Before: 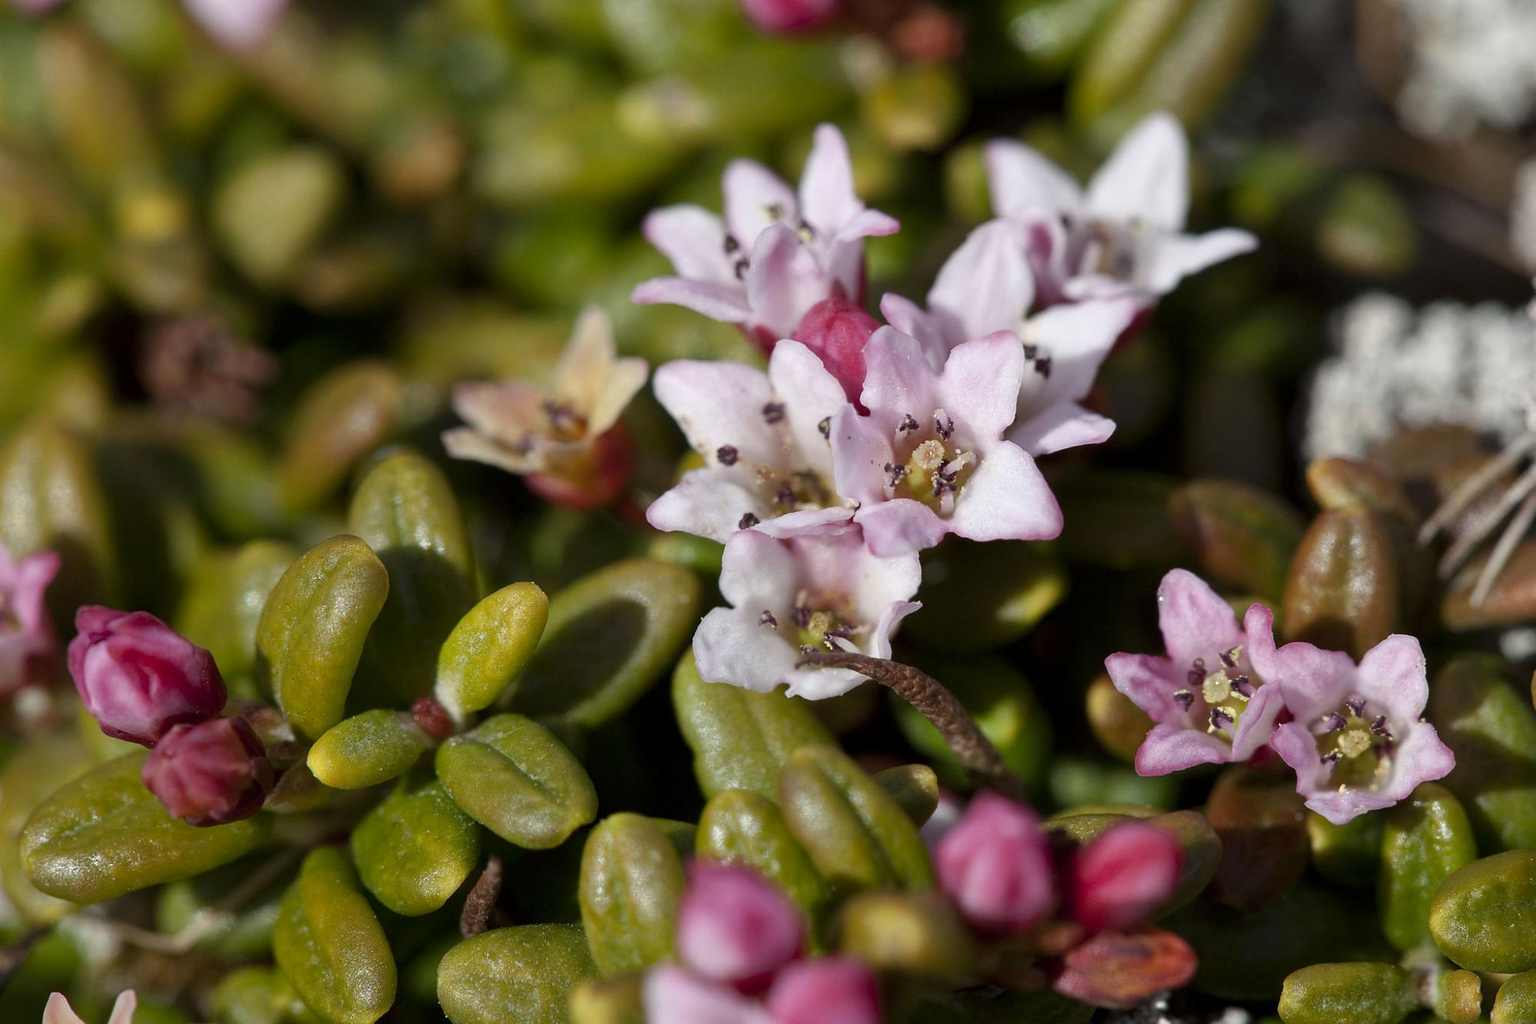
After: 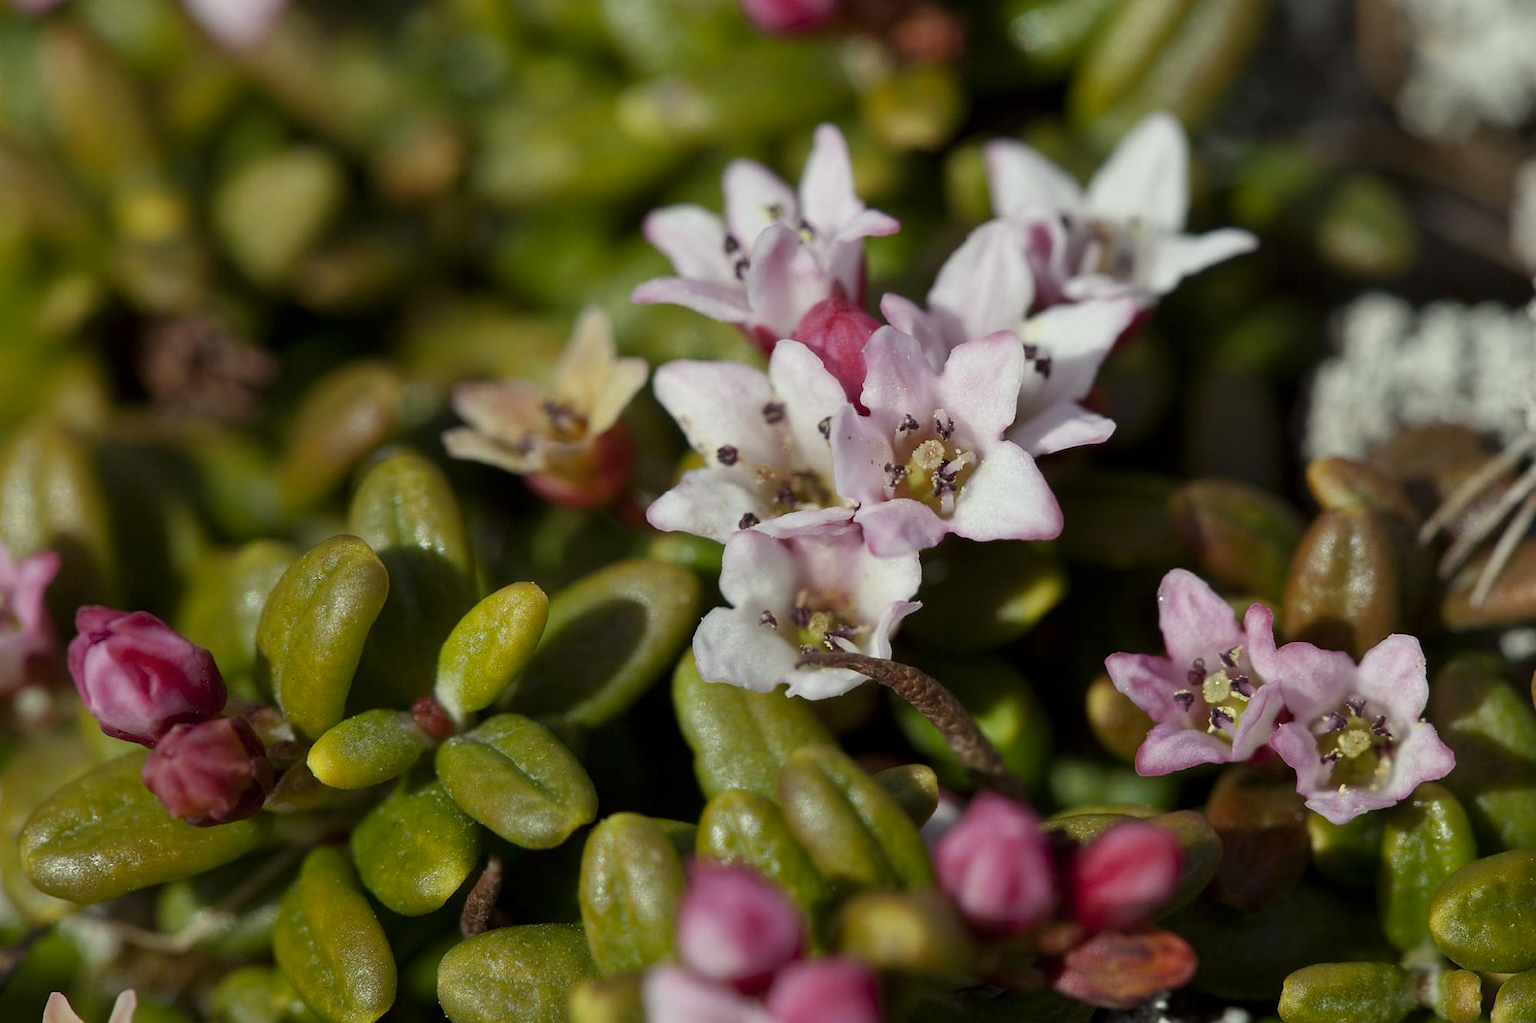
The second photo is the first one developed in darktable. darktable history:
color correction: highlights a* -4.38, highlights b* 6.41
exposure: exposure -0.211 EV, compensate highlight preservation false
